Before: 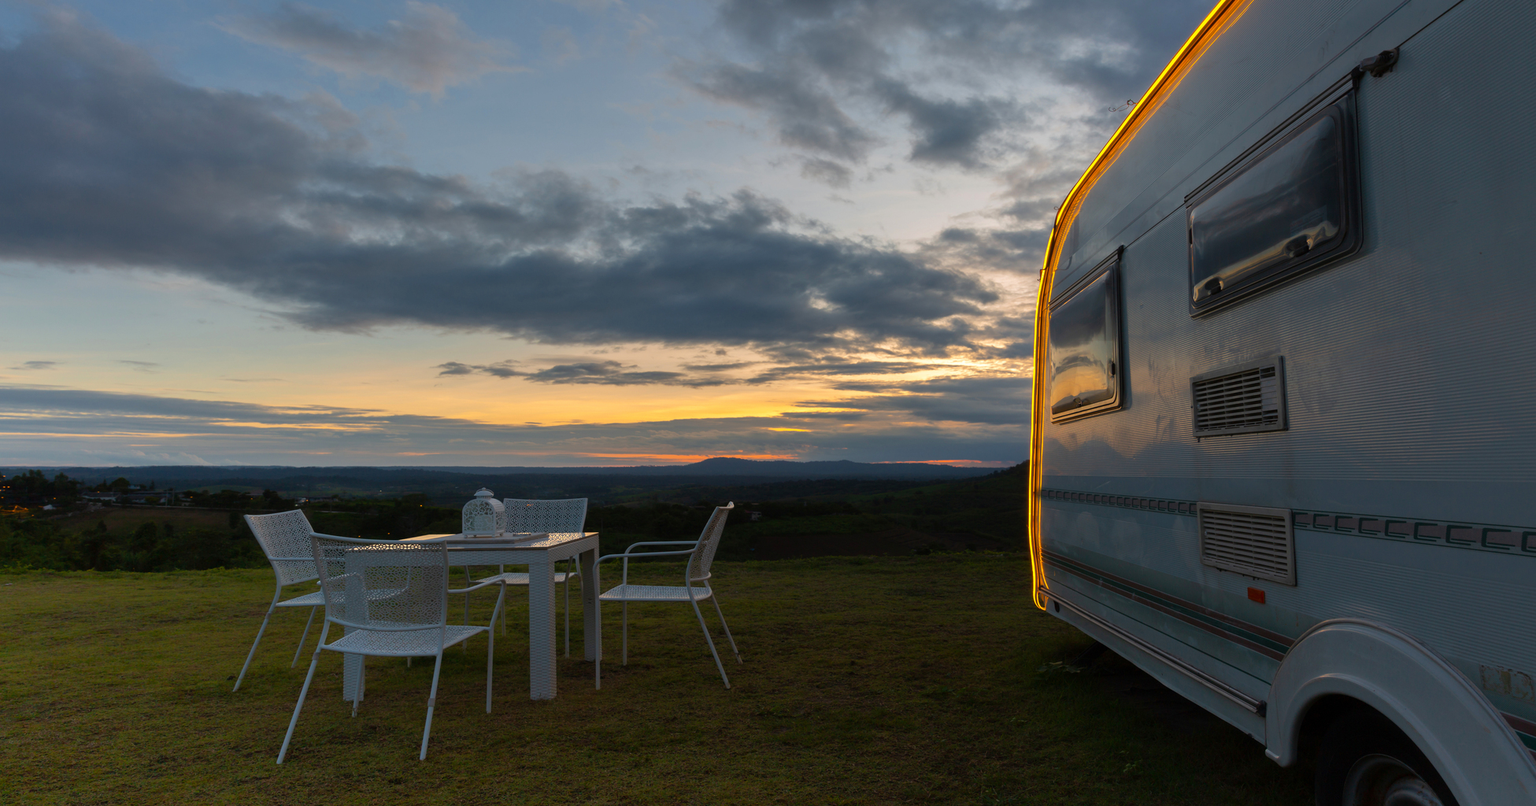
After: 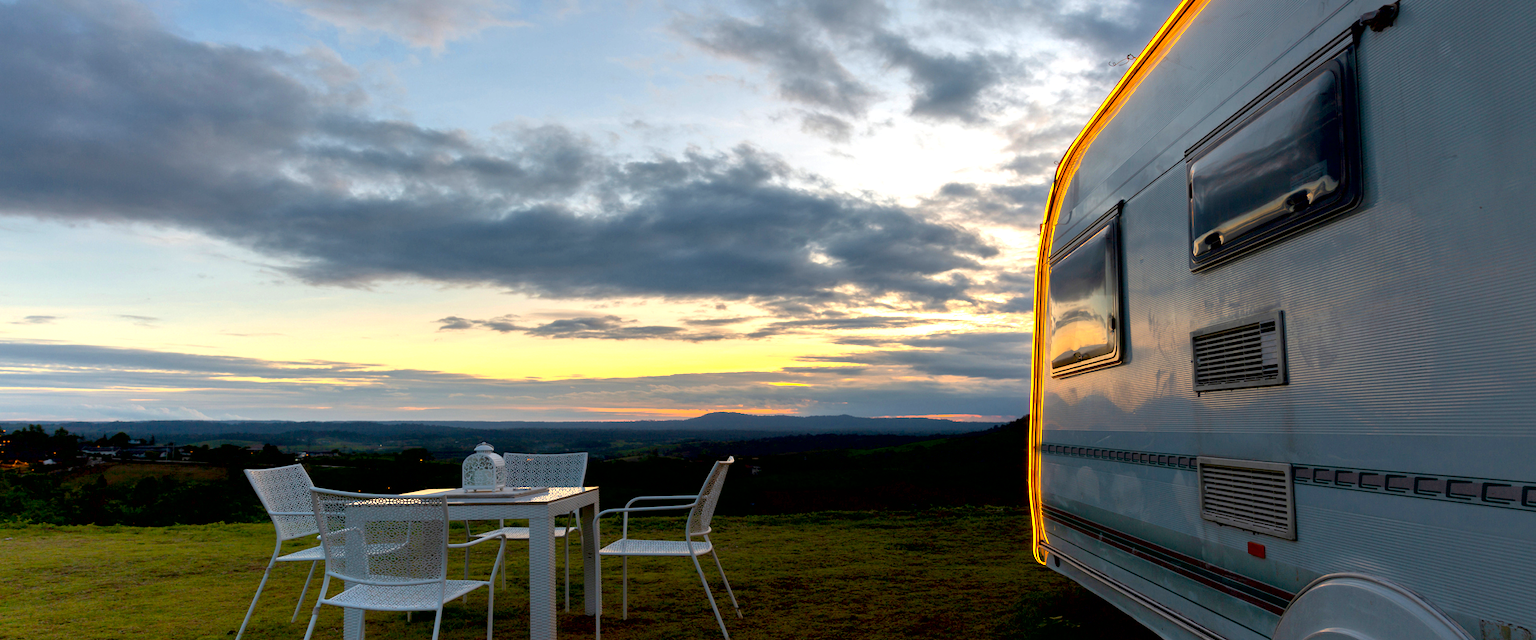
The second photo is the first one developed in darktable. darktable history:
local contrast: mode bilateral grid, contrast 20, coarseness 50, detail 120%, midtone range 0.2
crop and rotate: top 5.667%, bottom 14.937%
exposure: black level correction 0.008, exposure 0.979 EV, compensate highlight preservation false
